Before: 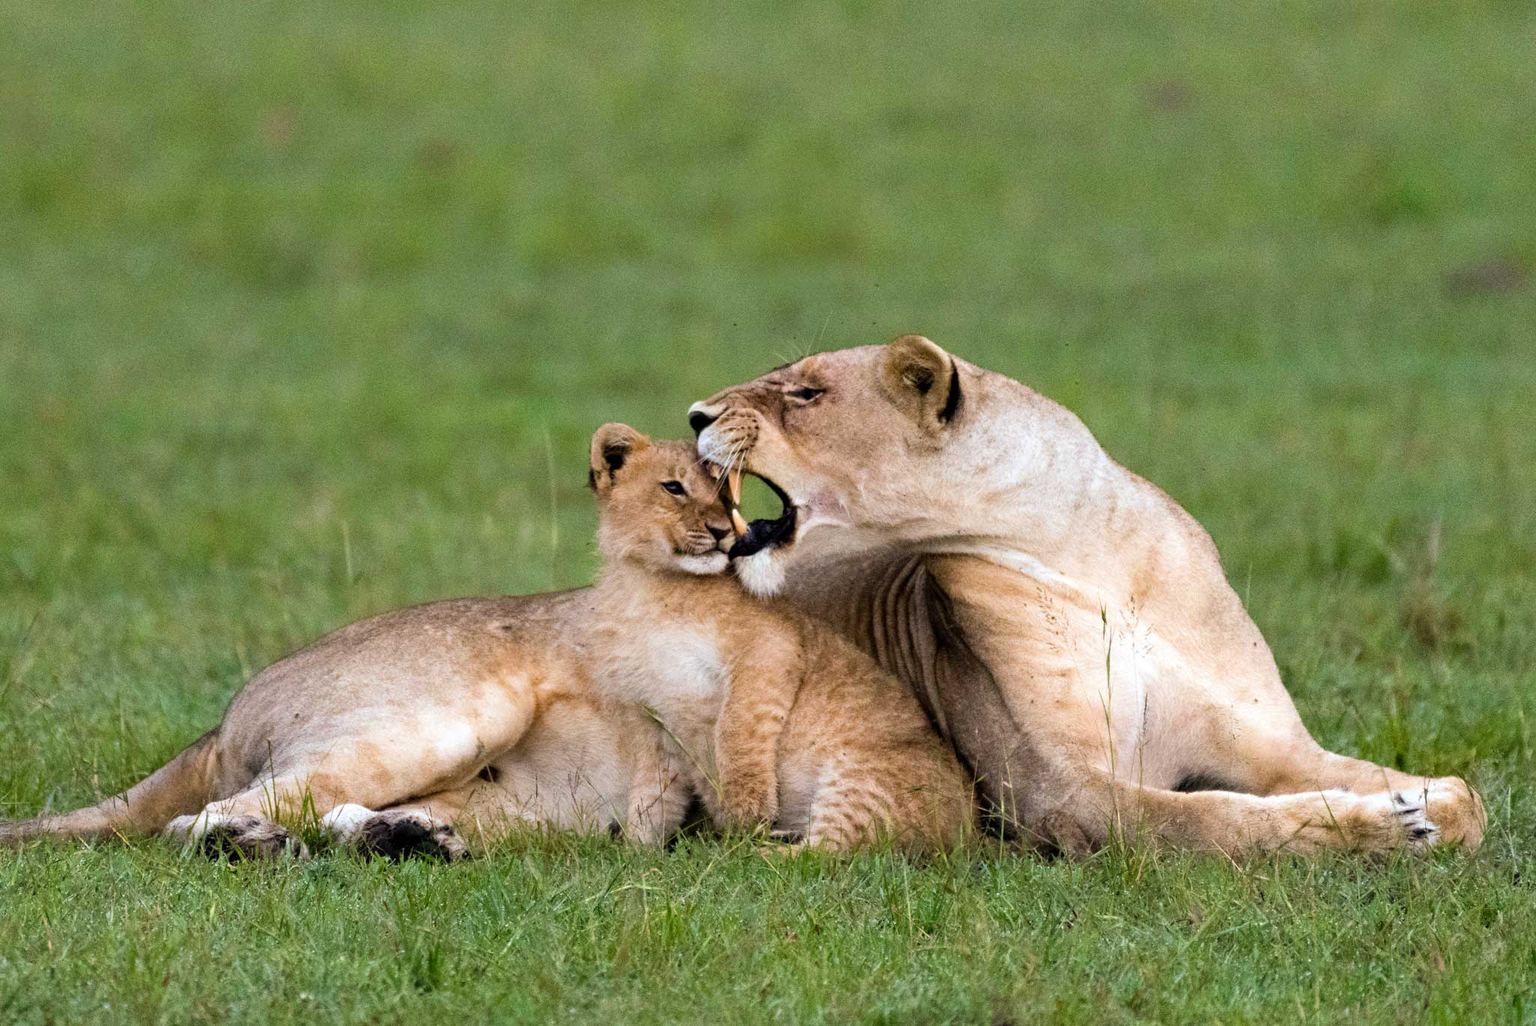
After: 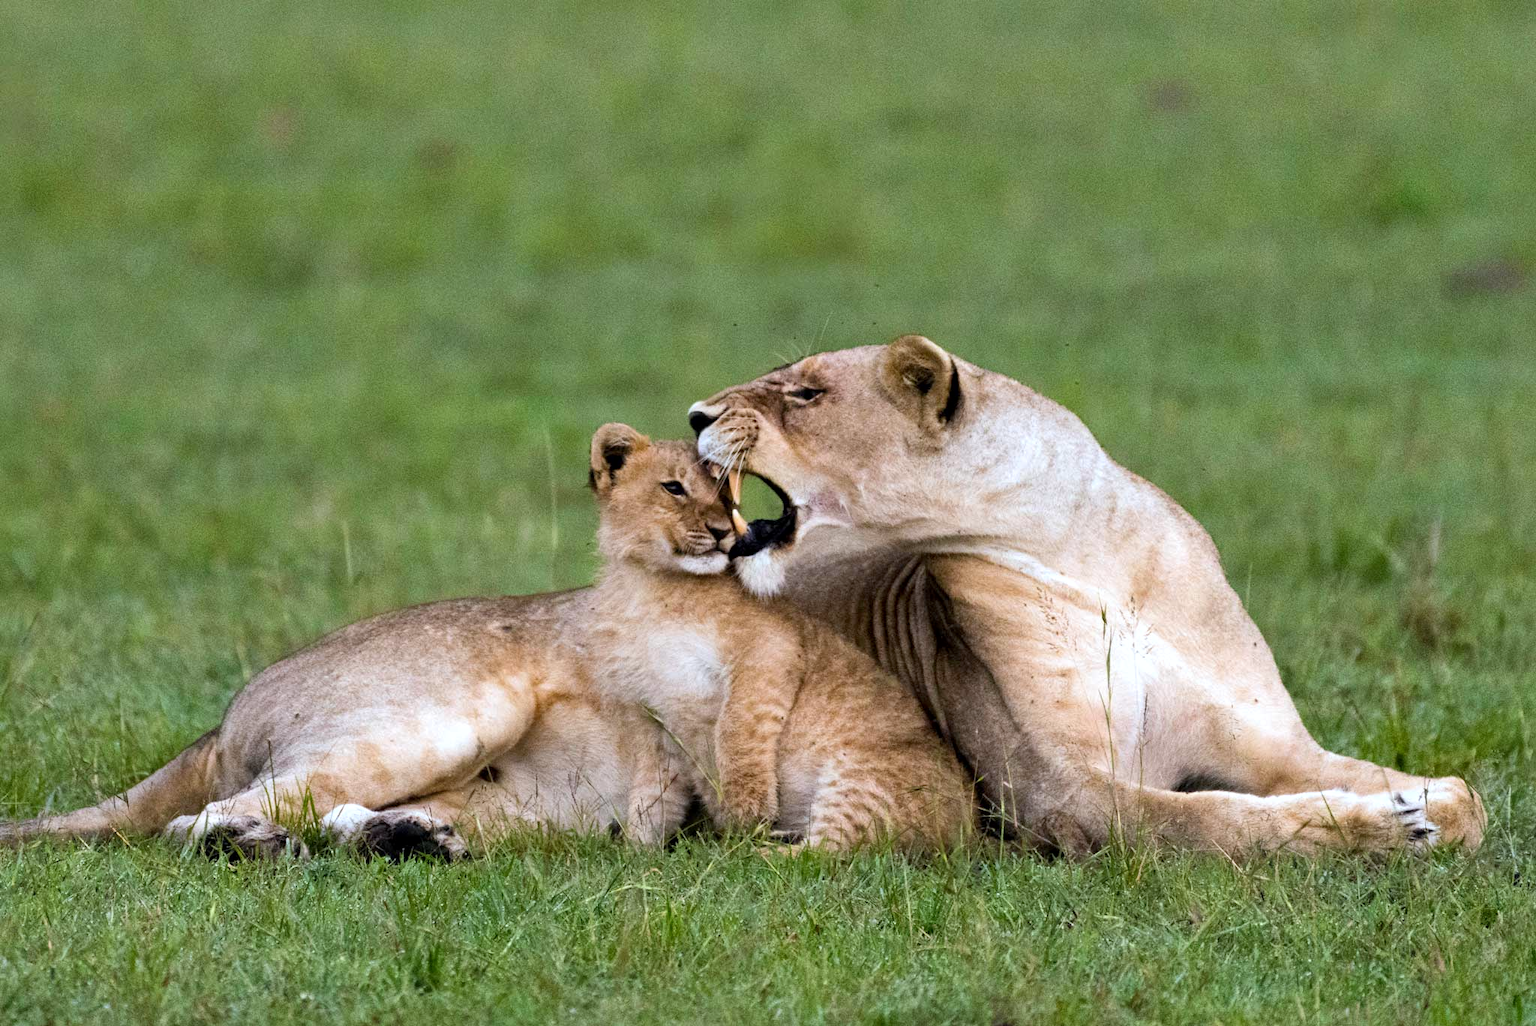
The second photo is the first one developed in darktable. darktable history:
white balance: red 0.974, blue 1.044
local contrast: mode bilateral grid, contrast 20, coarseness 50, detail 120%, midtone range 0.2
